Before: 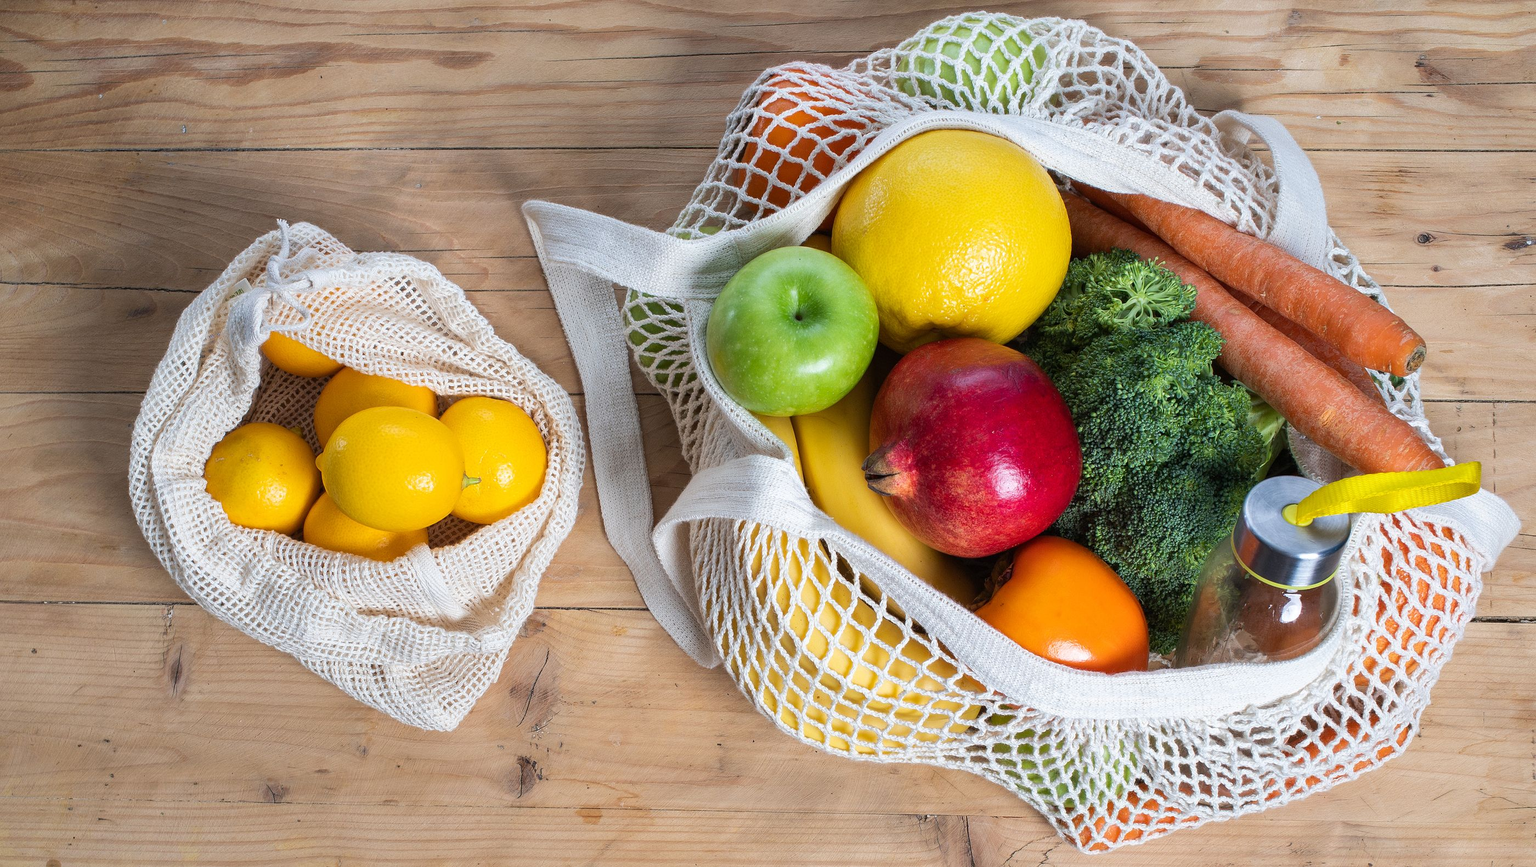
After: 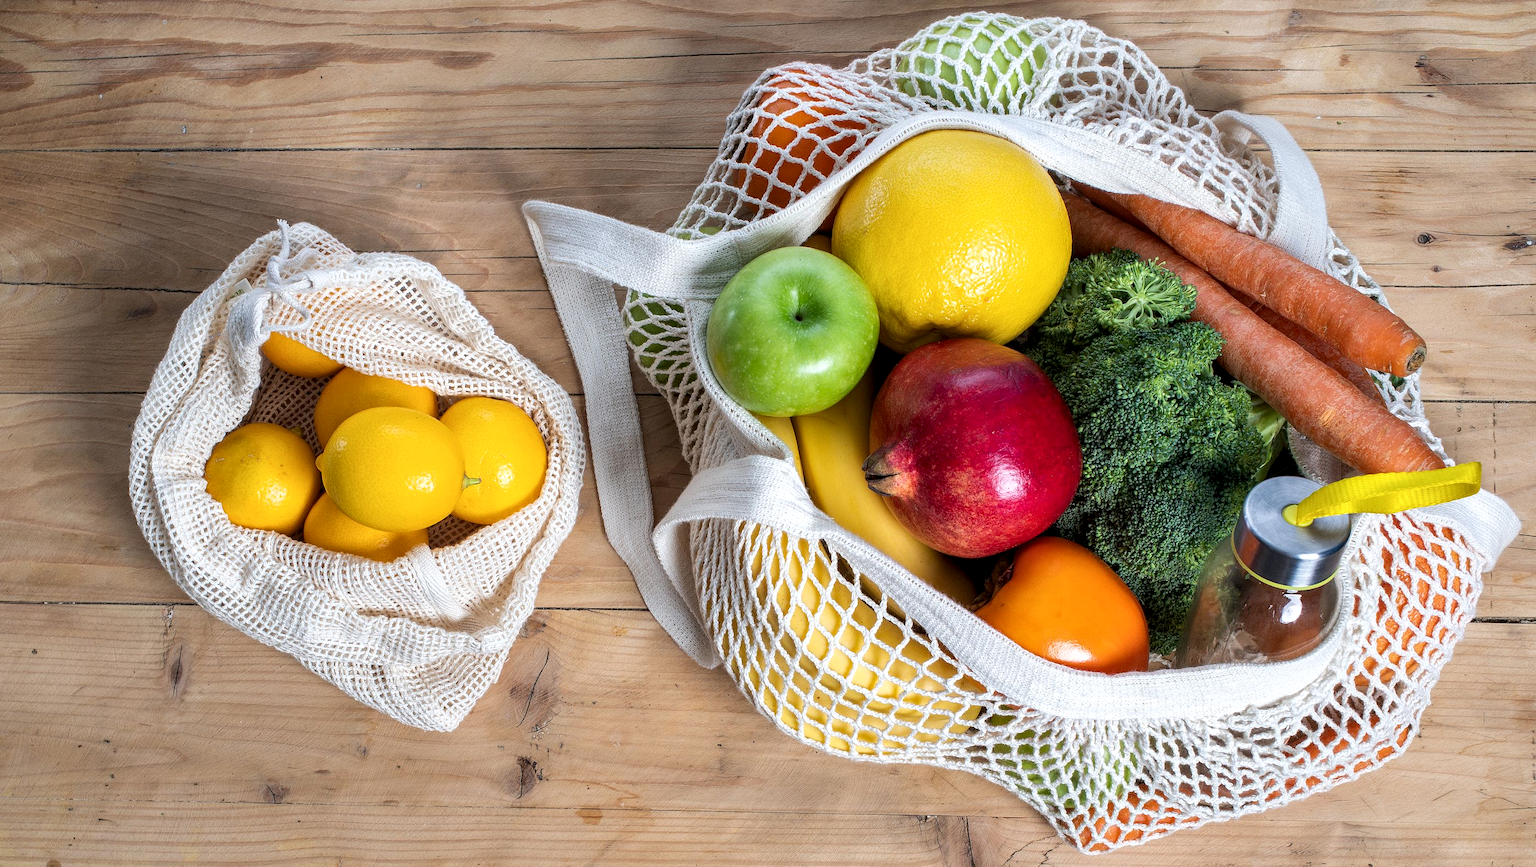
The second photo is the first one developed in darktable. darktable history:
local contrast: highlights 91%, shadows 83%
